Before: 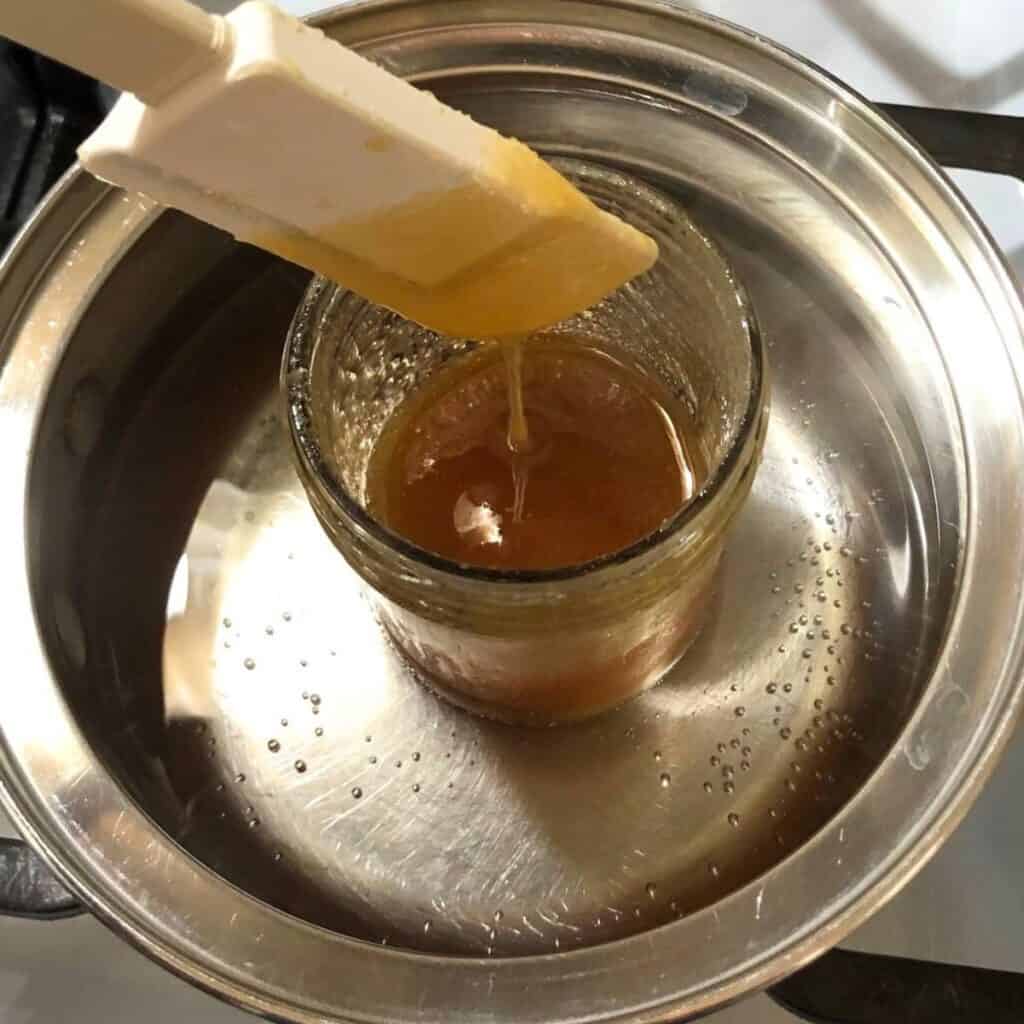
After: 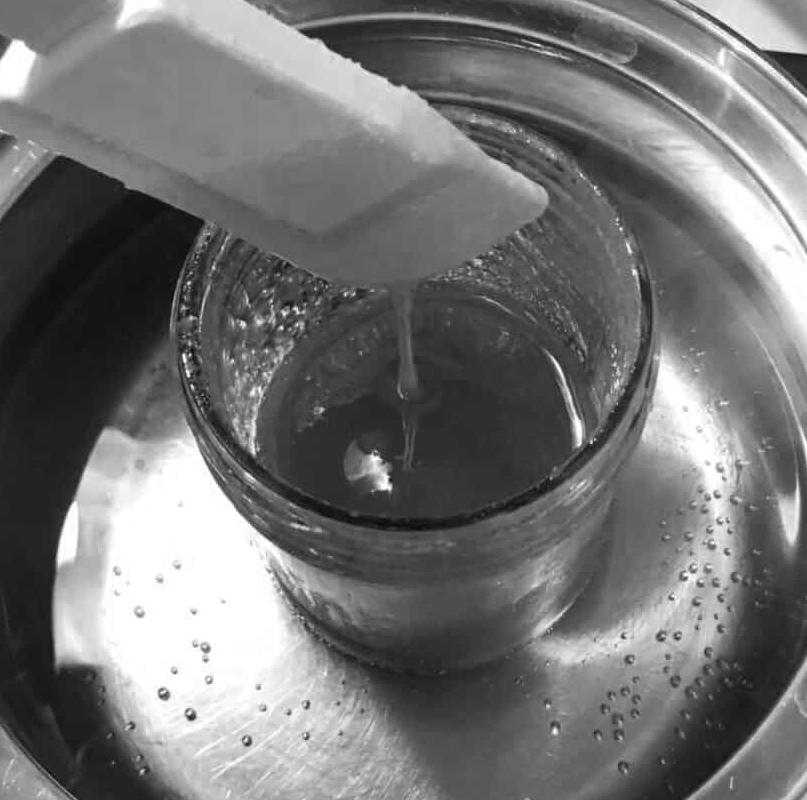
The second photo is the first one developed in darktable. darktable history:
crop and rotate: left 10.77%, top 5.1%, right 10.41%, bottom 16.76%
color zones: curves: ch0 [(0.002, 0.593) (0.143, 0.417) (0.285, 0.541) (0.455, 0.289) (0.608, 0.327) (0.727, 0.283) (0.869, 0.571) (1, 0.603)]; ch1 [(0, 0) (0.143, 0) (0.286, 0) (0.429, 0) (0.571, 0) (0.714, 0) (0.857, 0)]
